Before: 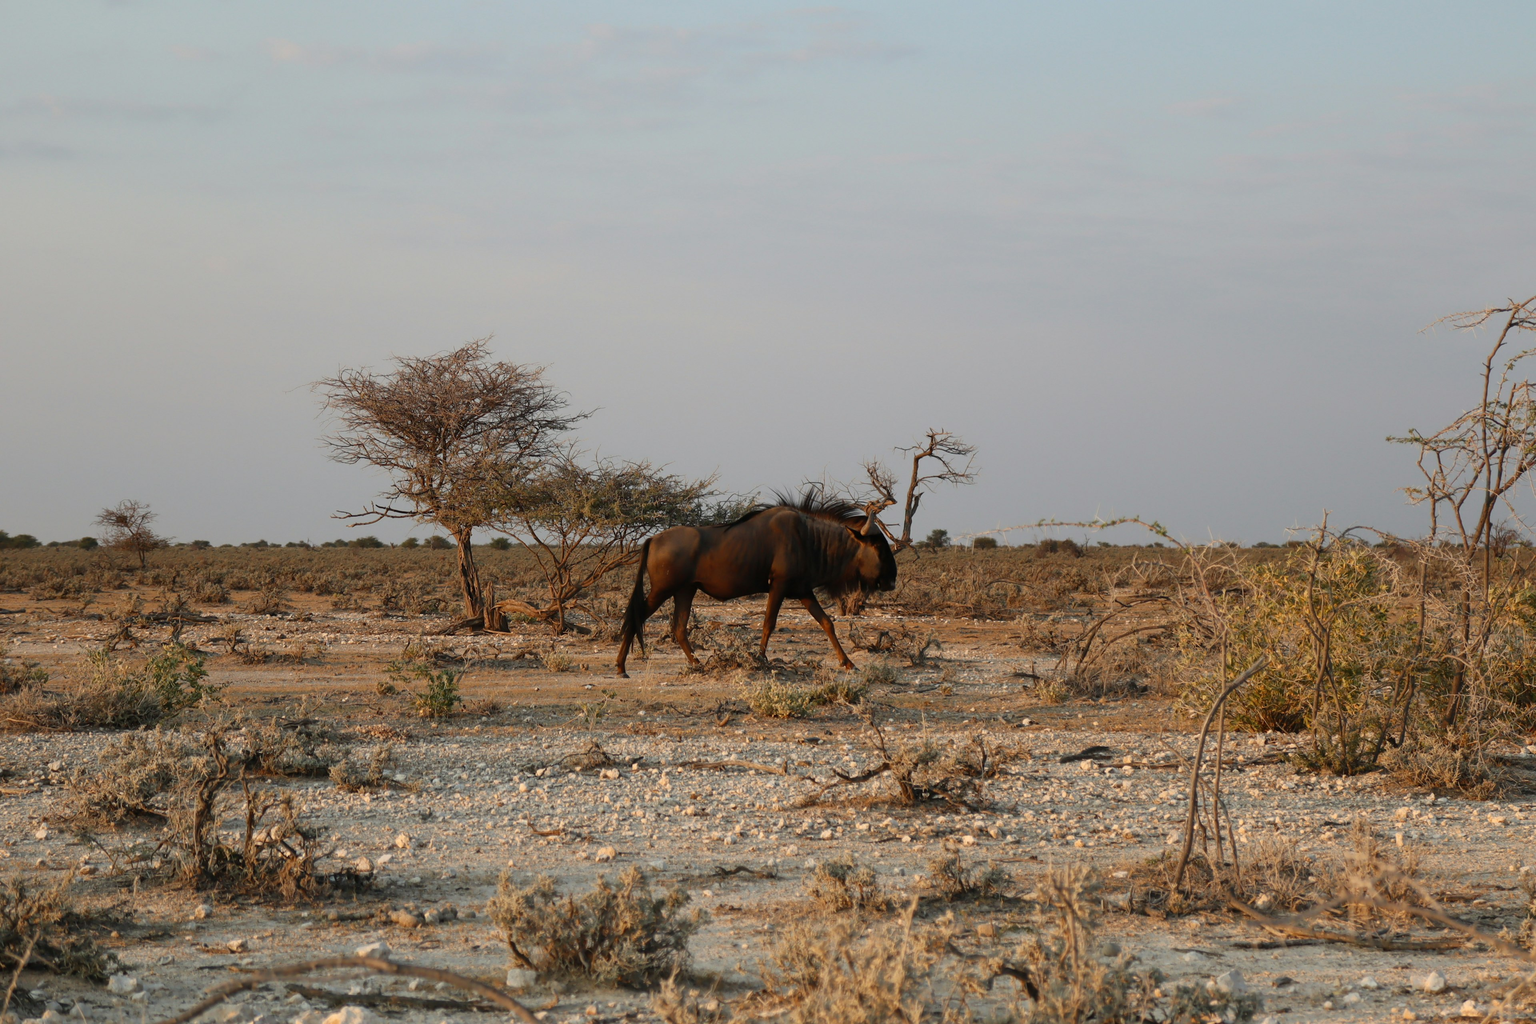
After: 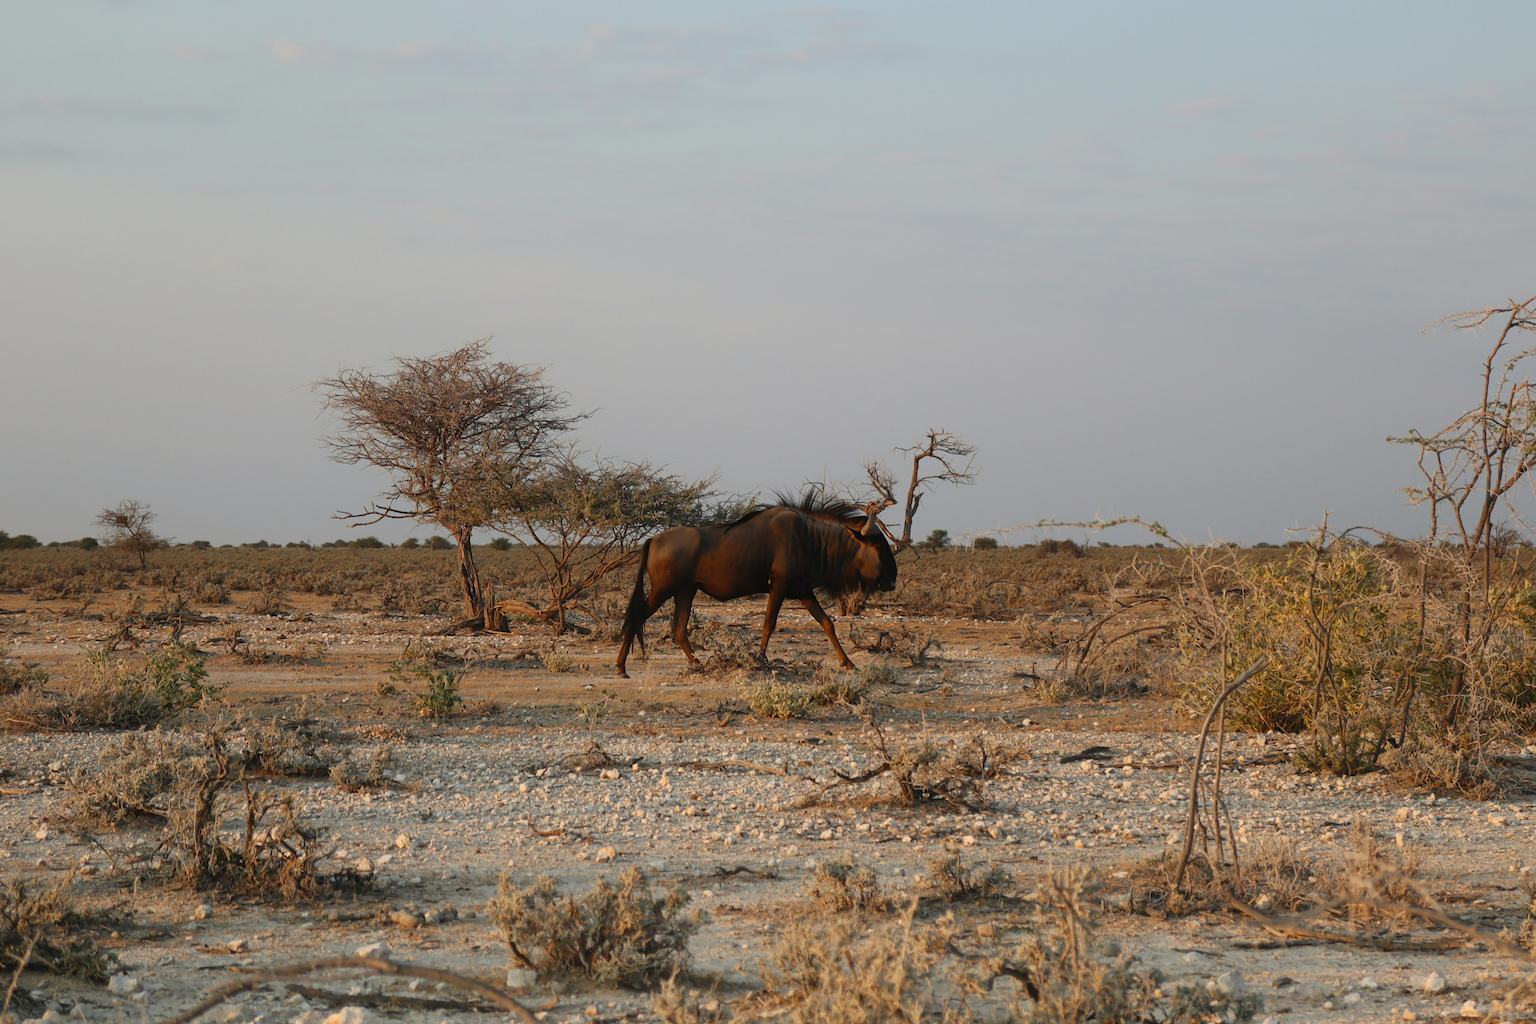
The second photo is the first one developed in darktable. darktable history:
contrast equalizer: y [[0.439, 0.44, 0.442, 0.457, 0.493, 0.498], [0.5 ×6], [0.5 ×6], [0 ×6], [0 ×6]], mix 0.303
